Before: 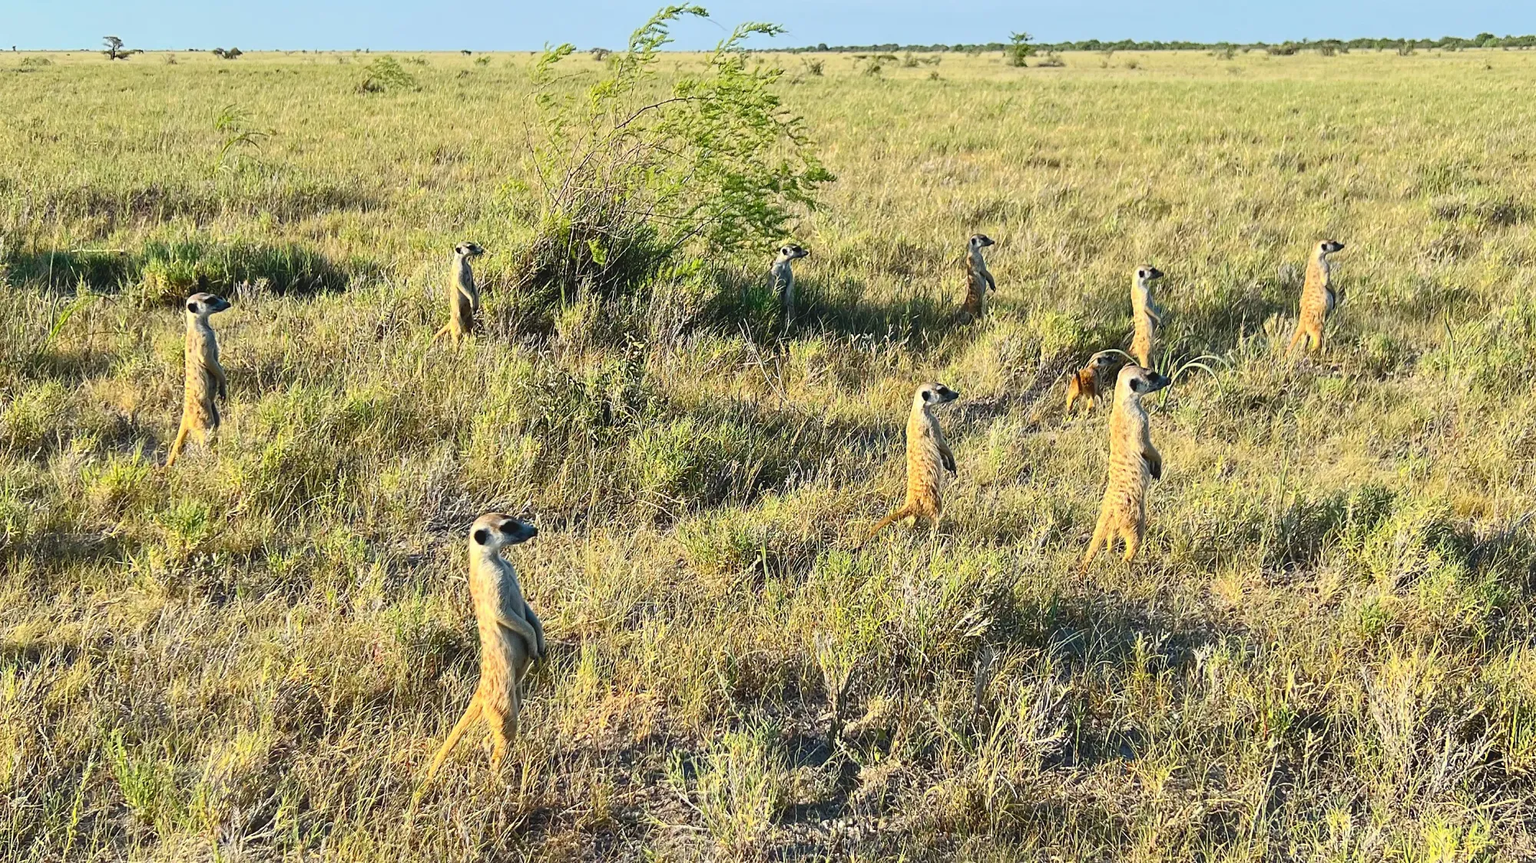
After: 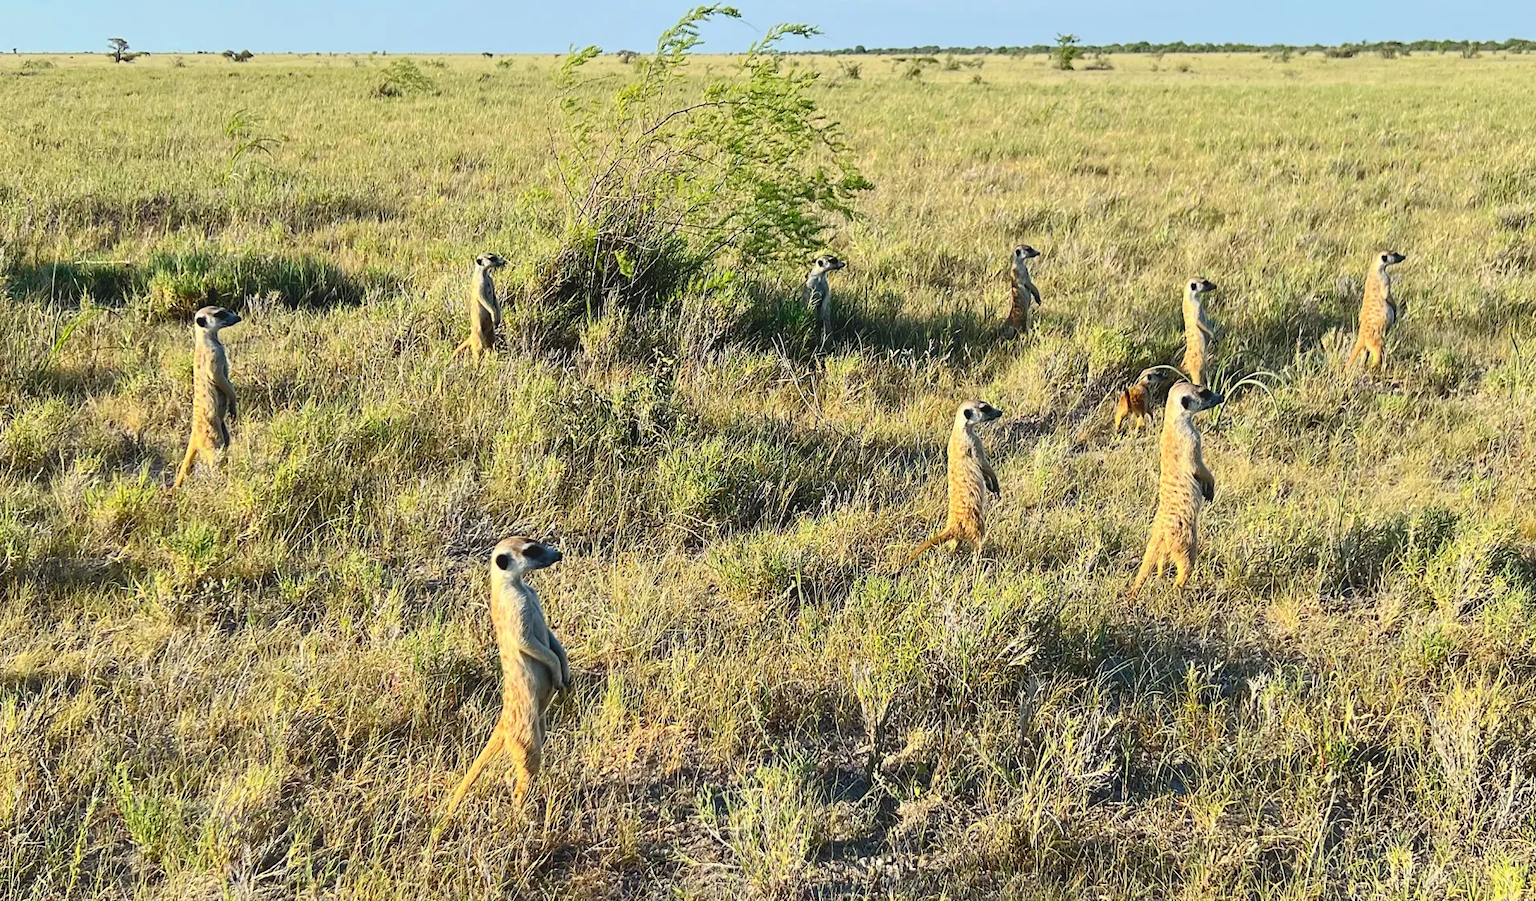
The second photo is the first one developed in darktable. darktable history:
crop: right 4.339%, bottom 0.022%
